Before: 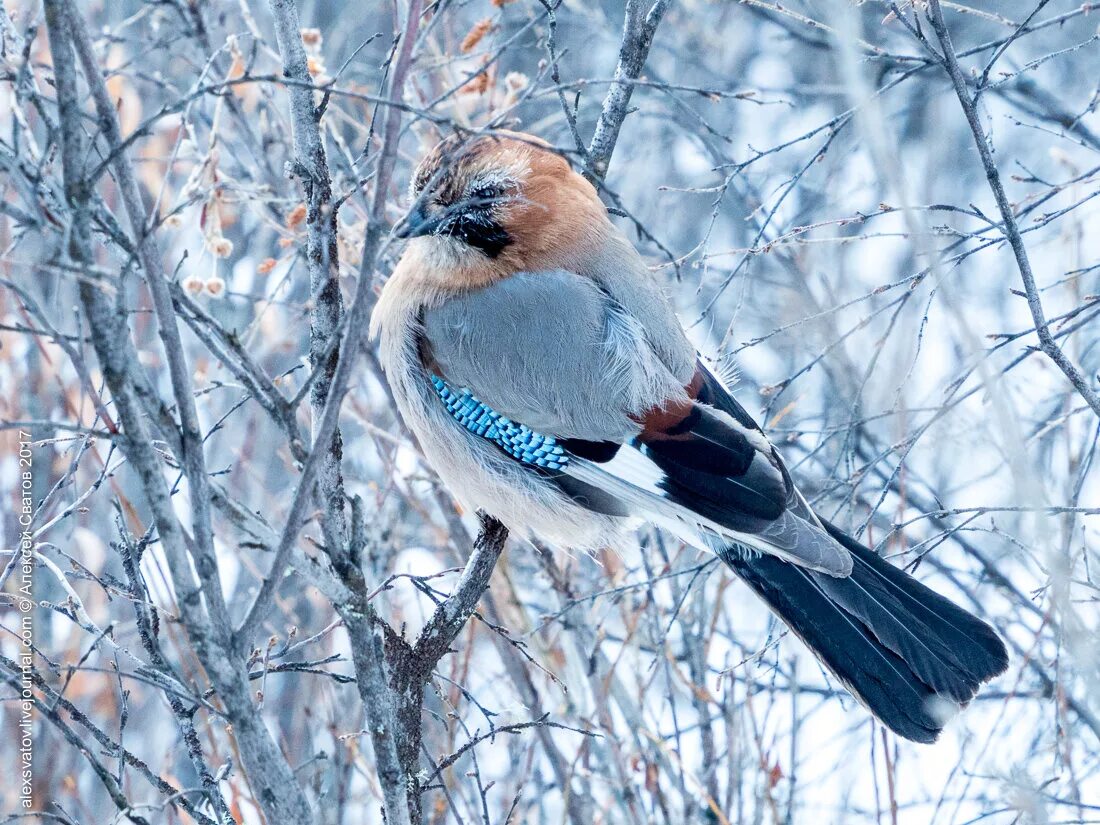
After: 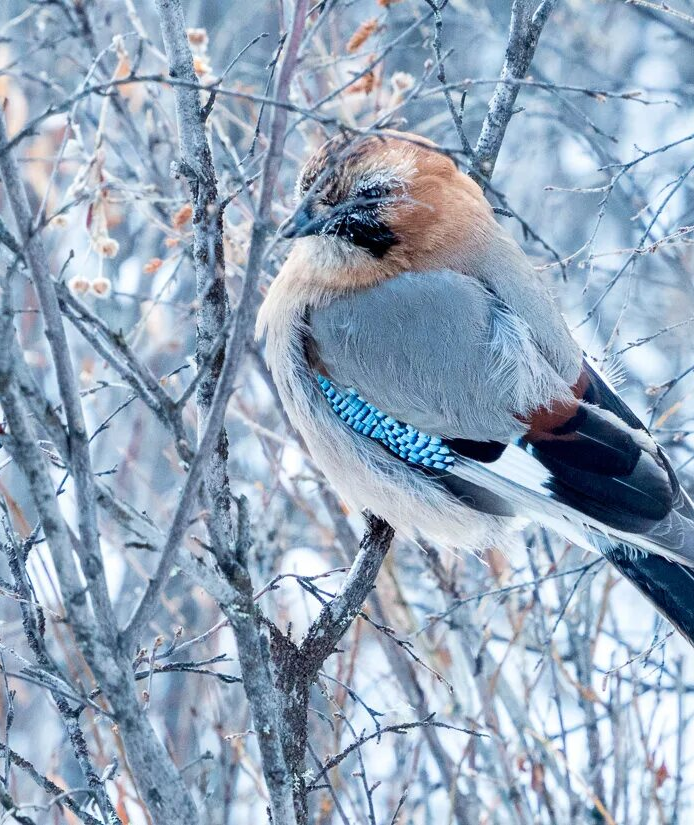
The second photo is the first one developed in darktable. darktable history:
crop: left 10.447%, right 26.441%
